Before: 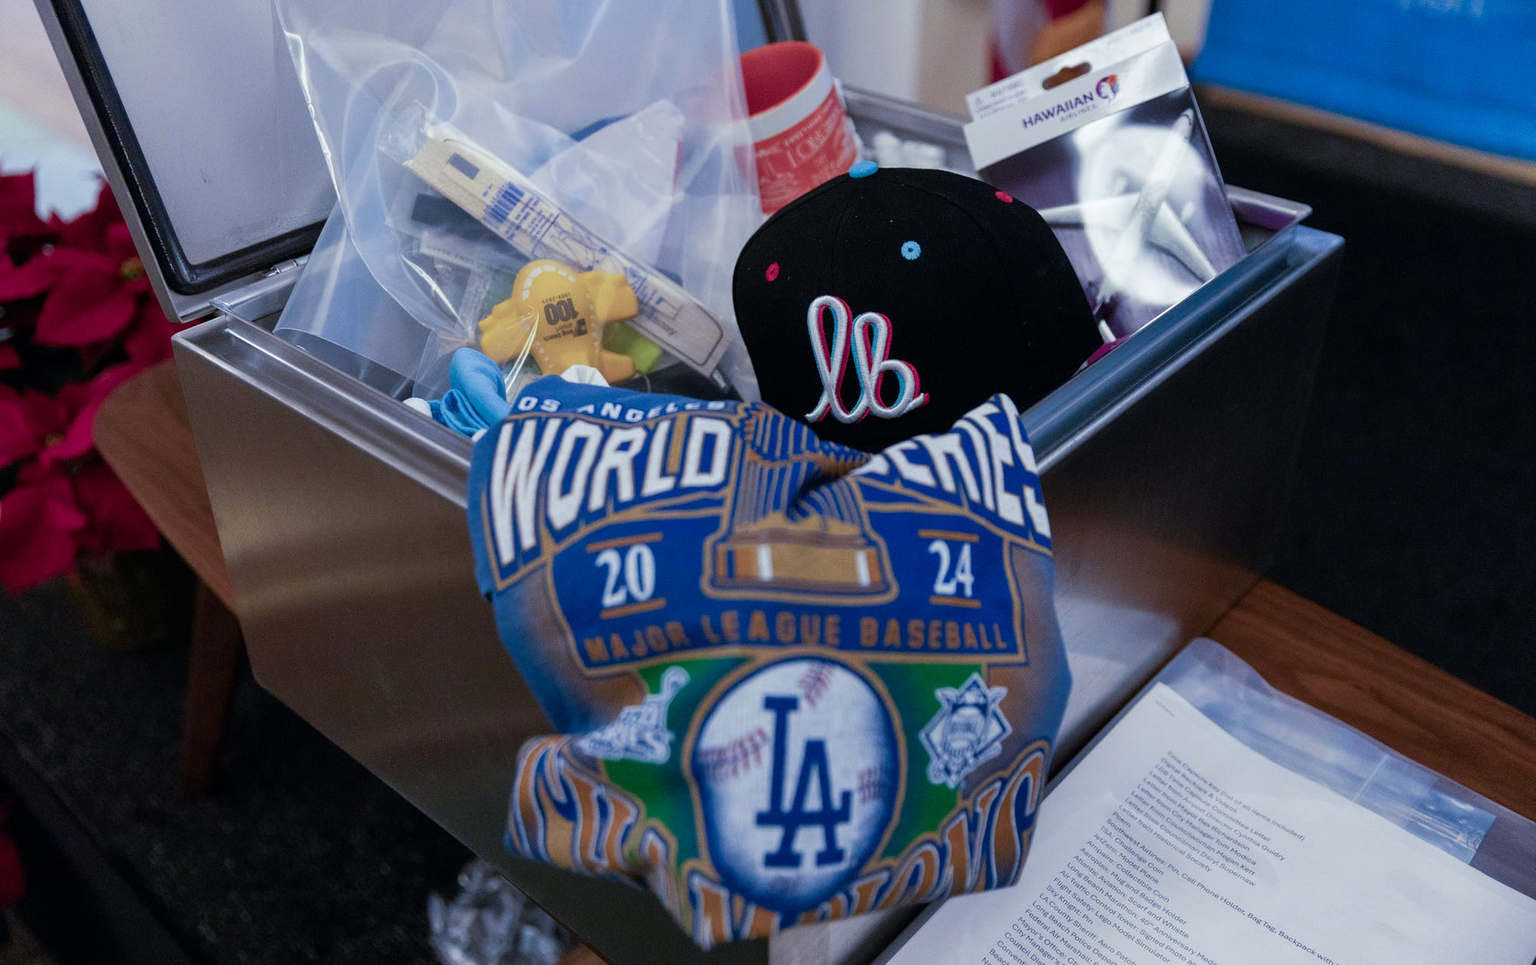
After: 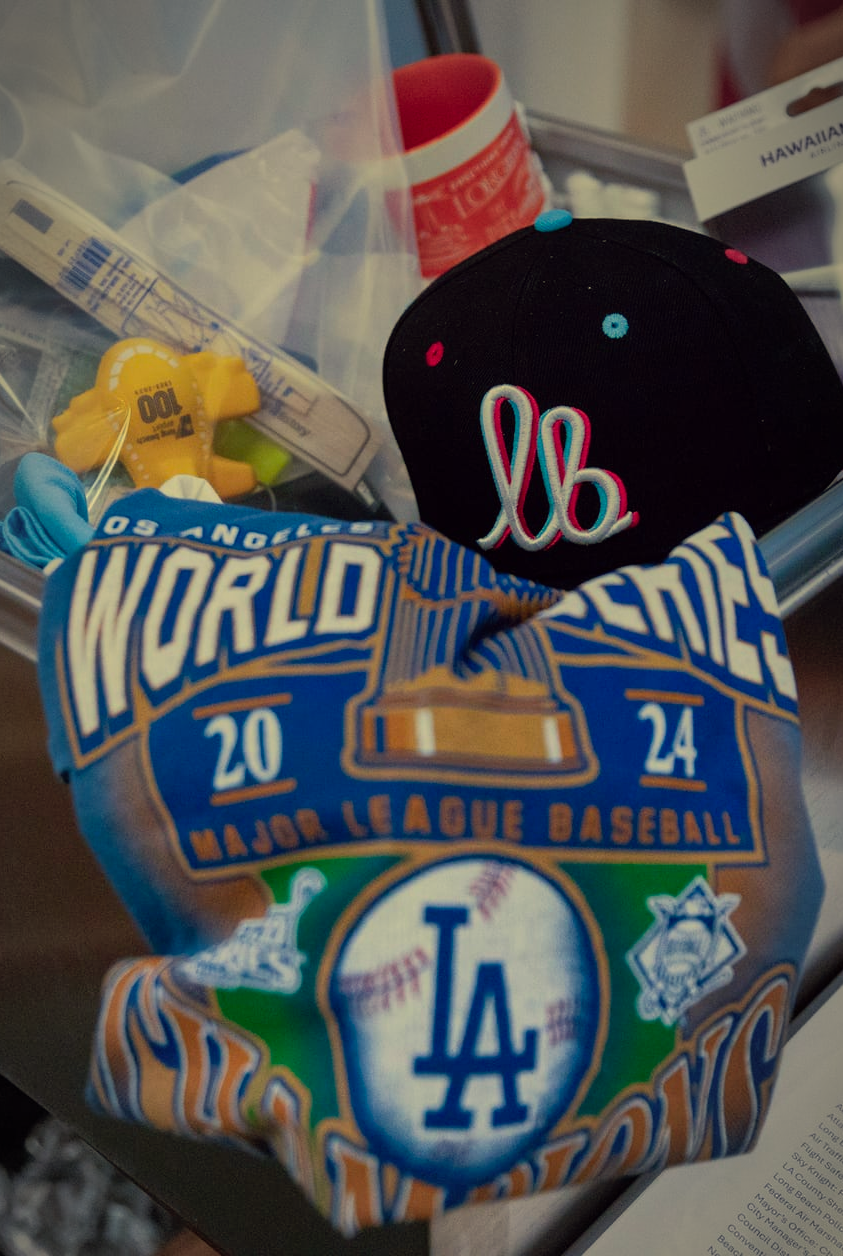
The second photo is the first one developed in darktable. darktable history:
color balance: lift [1, 1.001, 0.999, 1.001], gamma [1, 1.004, 1.007, 0.993], gain [1, 0.991, 0.987, 1.013], contrast 7.5%, contrast fulcrum 10%, output saturation 115%
shadows and highlights: shadows 40, highlights -60
vignetting: automatic ratio true
graduated density: on, module defaults
white balance: red 1.08, blue 0.791
crop: left 28.583%, right 29.231%
